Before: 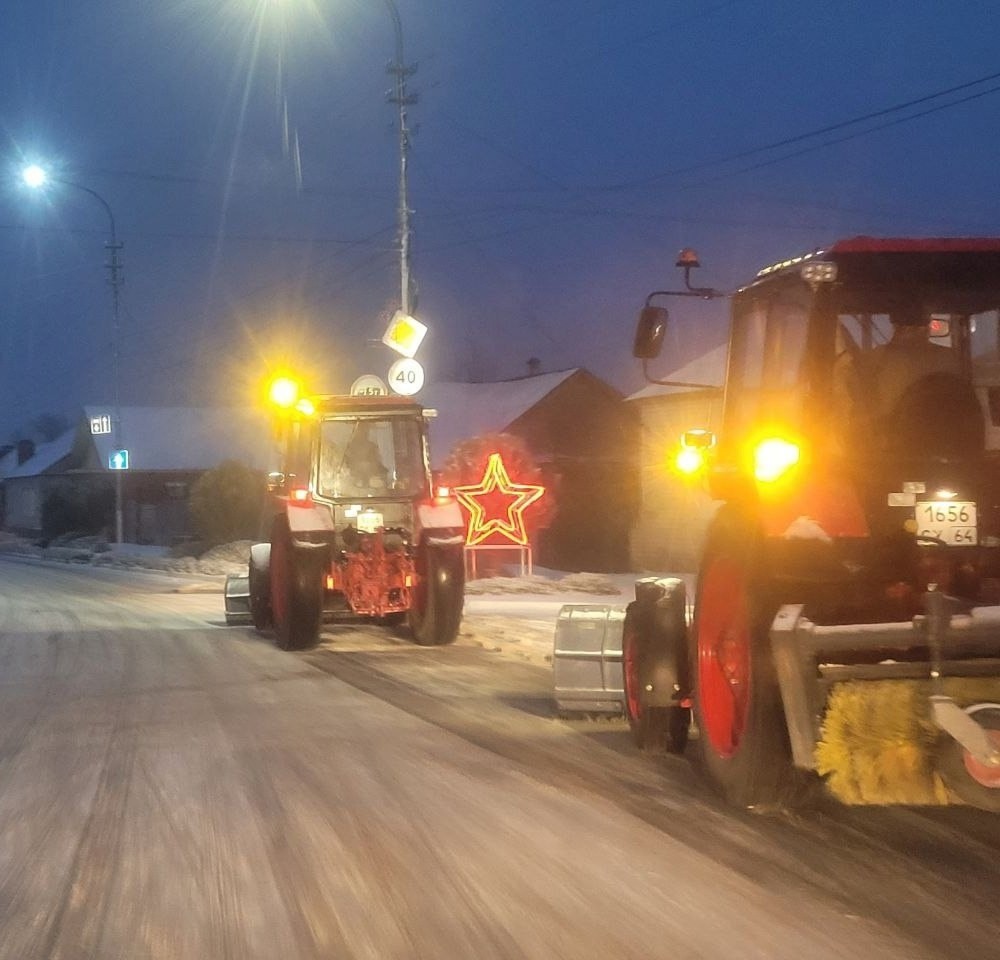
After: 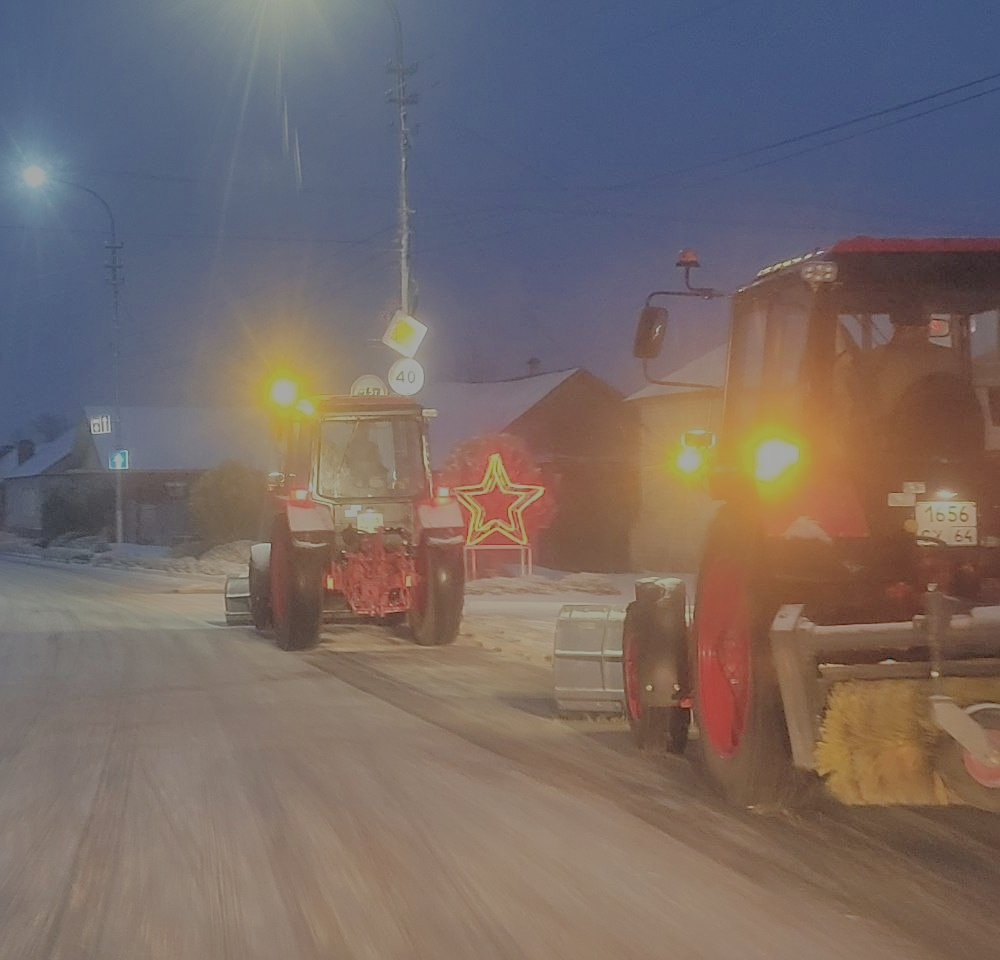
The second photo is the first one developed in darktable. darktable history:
sharpen: on, module defaults
filmic rgb: black relative exposure -13.98 EV, white relative exposure 7.99 EV, hardness 3.74, latitude 49.95%, contrast 0.502, iterations of high-quality reconstruction 10
